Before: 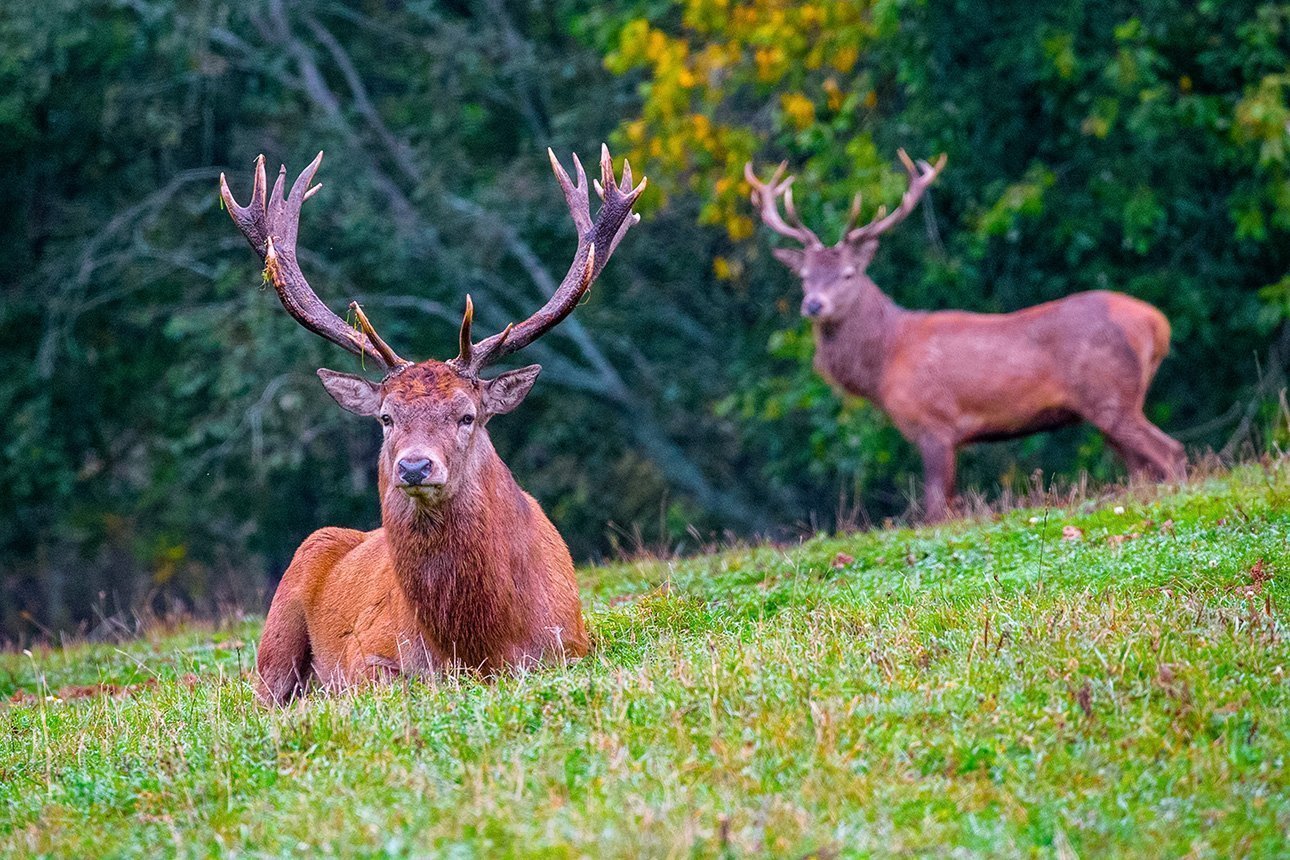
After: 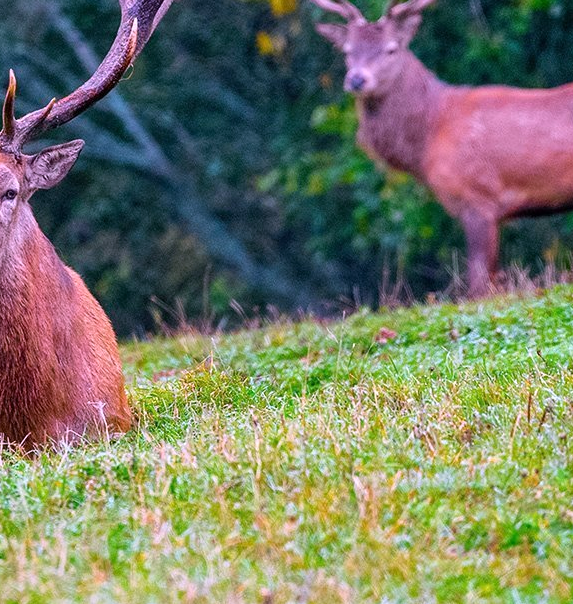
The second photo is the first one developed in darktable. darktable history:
white balance: red 1.066, blue 1.119
crop: left 35.432%, top 26.233%, right 20.145%, bottom 3.432%
